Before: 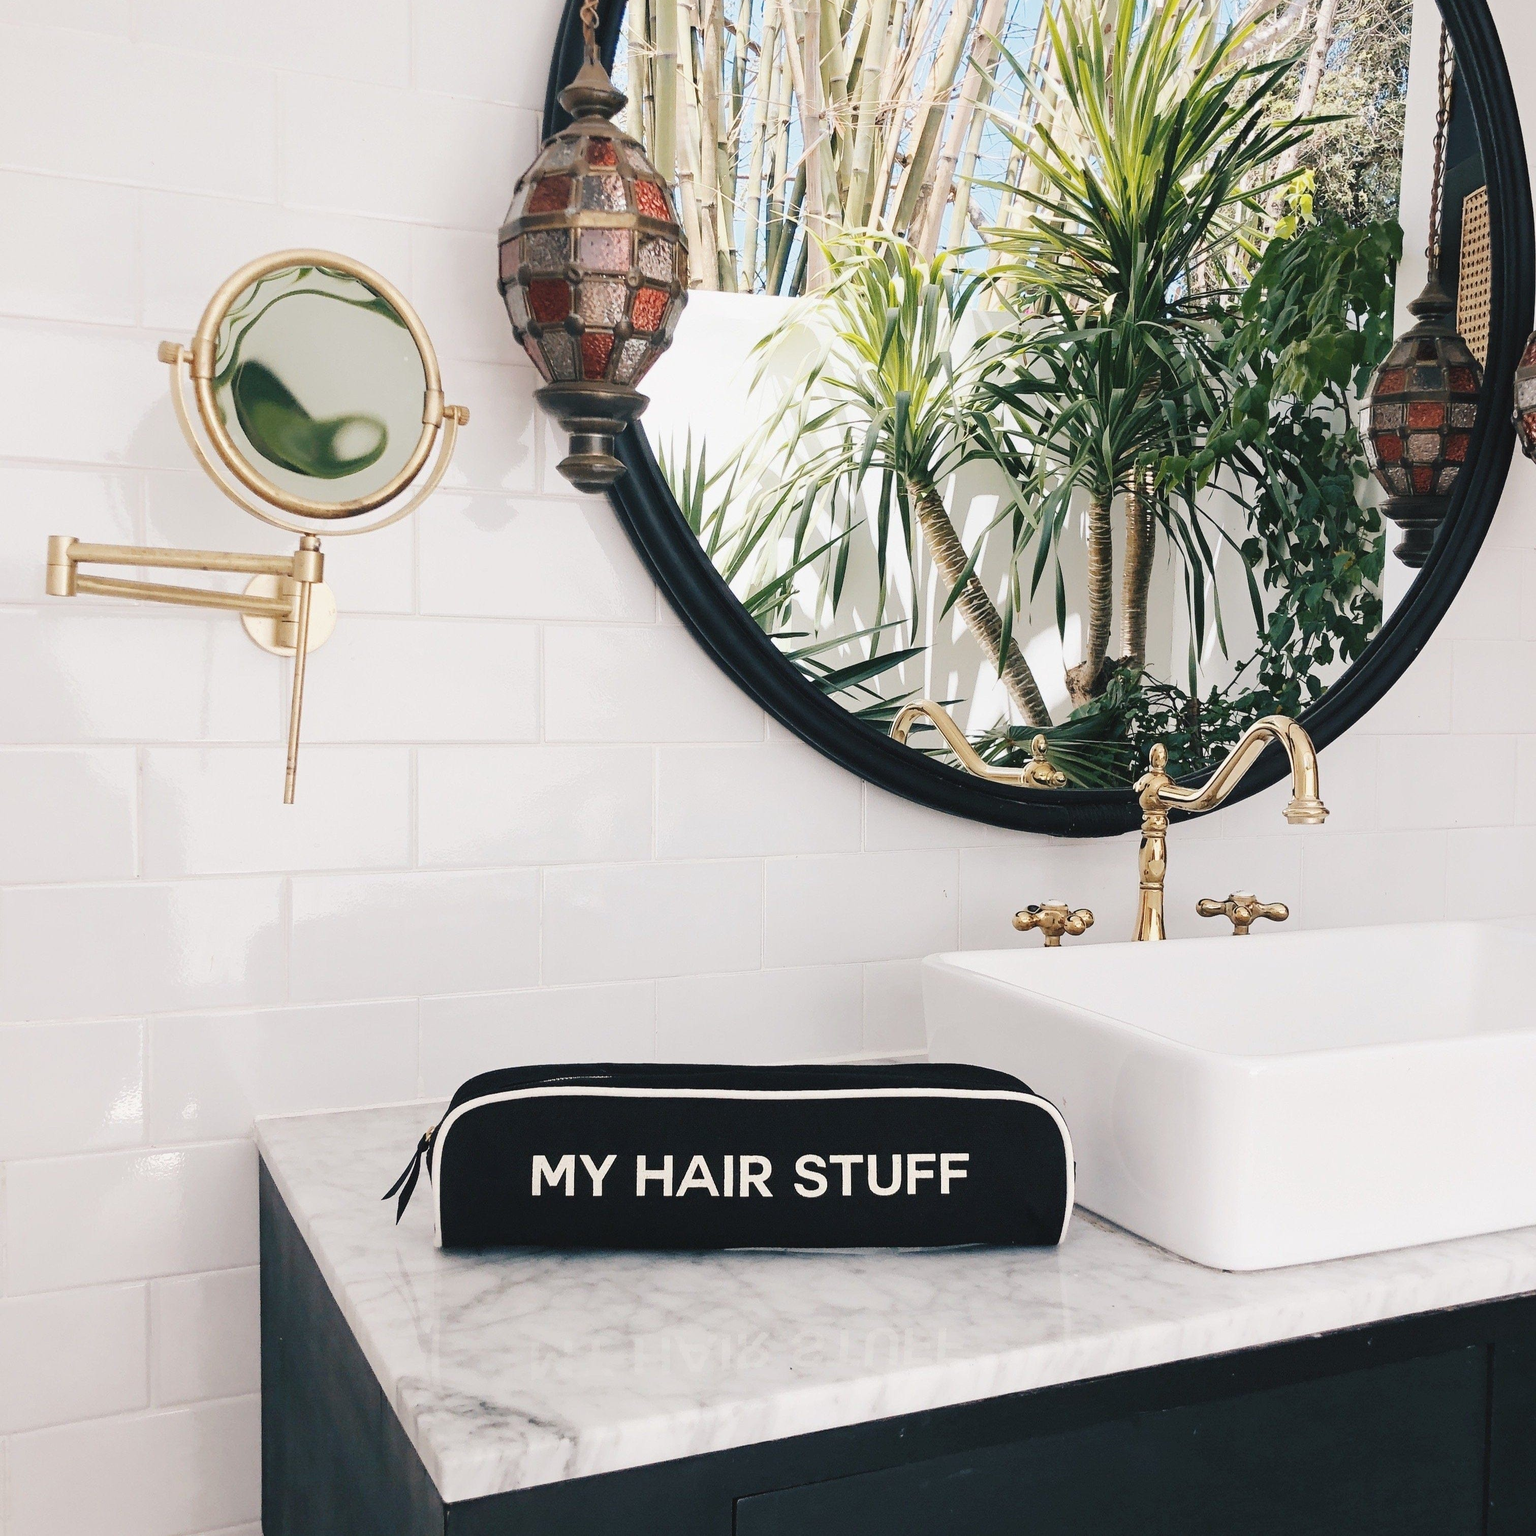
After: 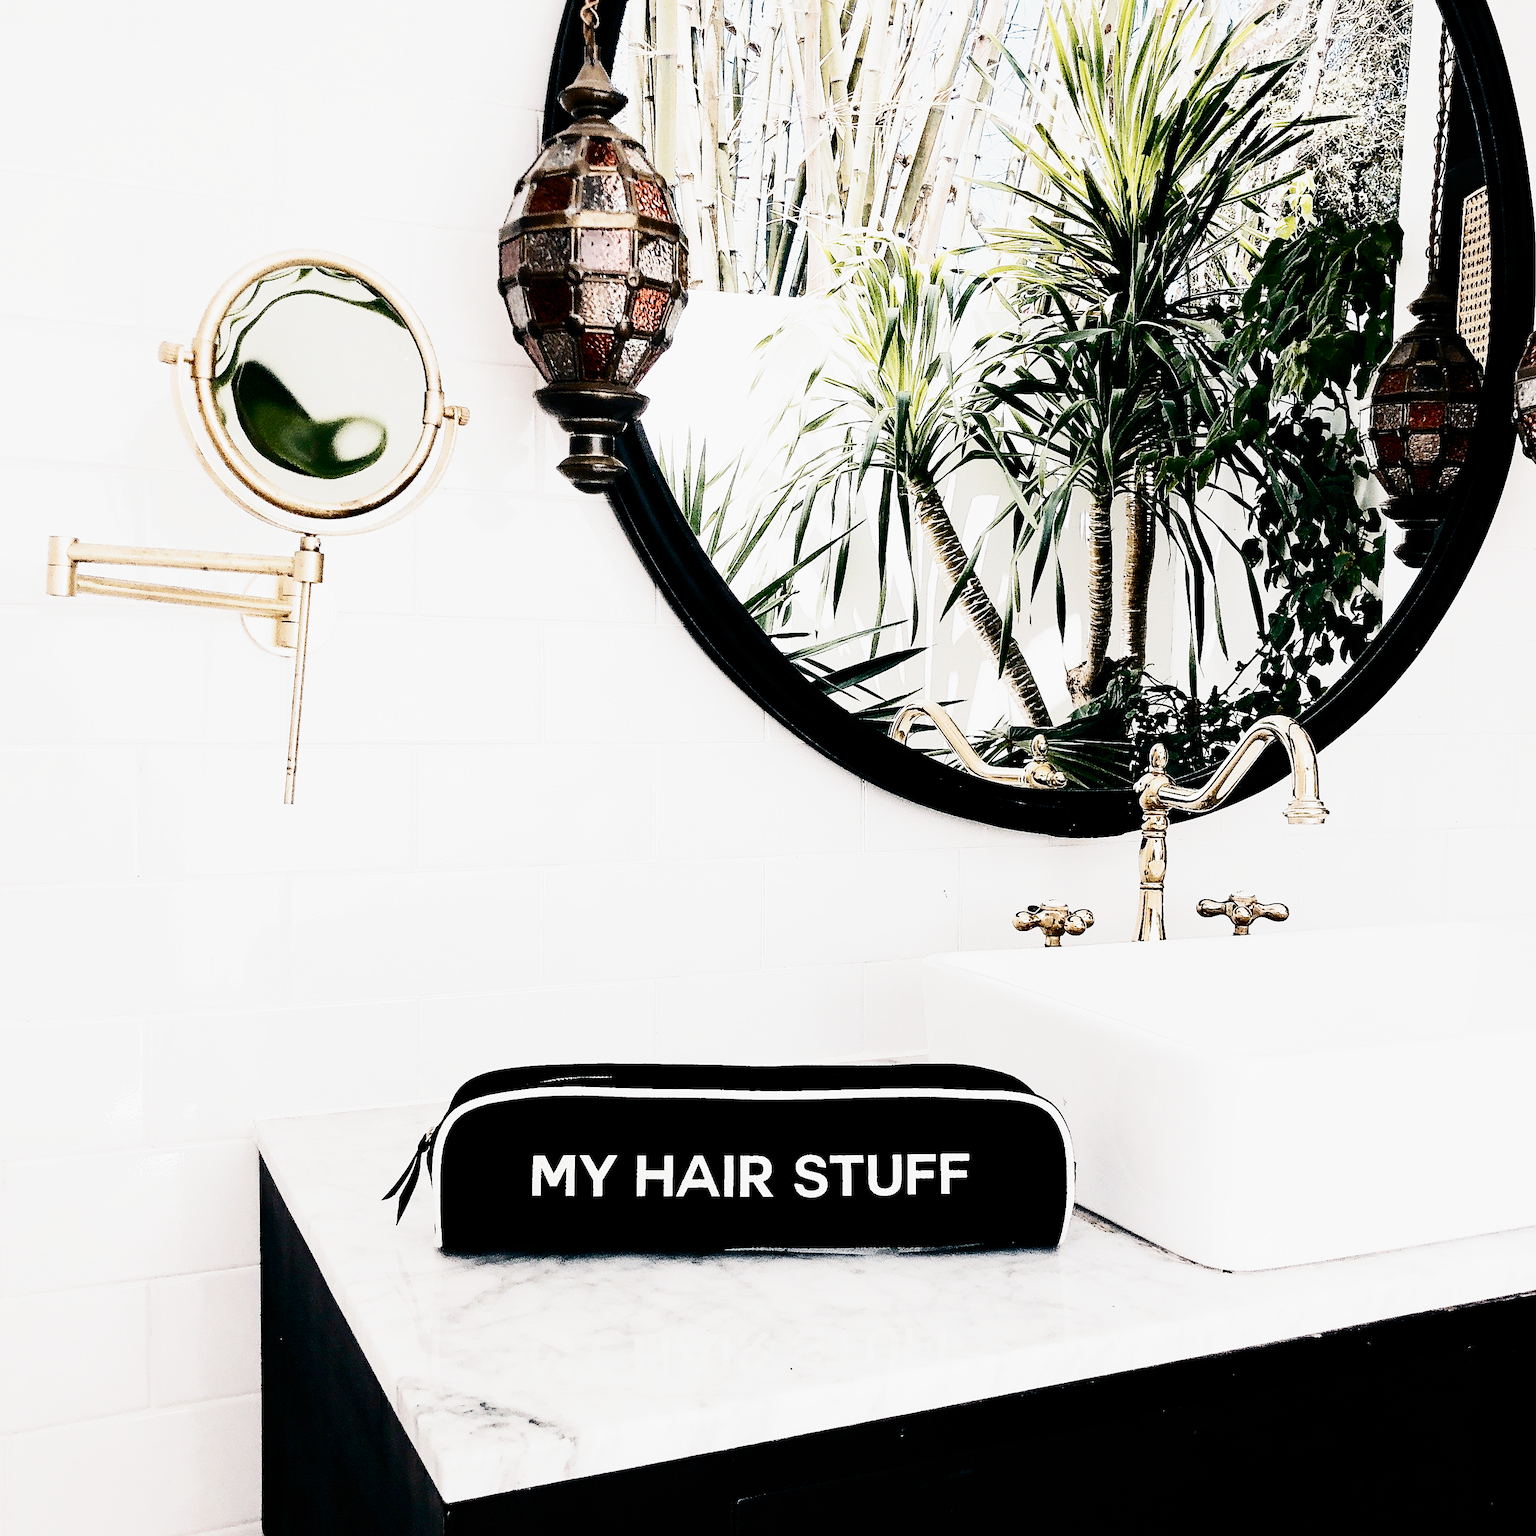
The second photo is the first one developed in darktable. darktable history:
filmic rgb: black relative exposure -5.07 EV, white relative exposure 3.96 EV, threshold 3.04 EV, hardness 2.88, contrast 1.403, highlights saturation mix -30.24%, preserve chrominance no, color science v3 (2019), use custom middle-gray values true, enable highlight reconstruction true
sharpen: amount 0.6
contrast brightness saturation: contrast 0.507, saturation -0.088
